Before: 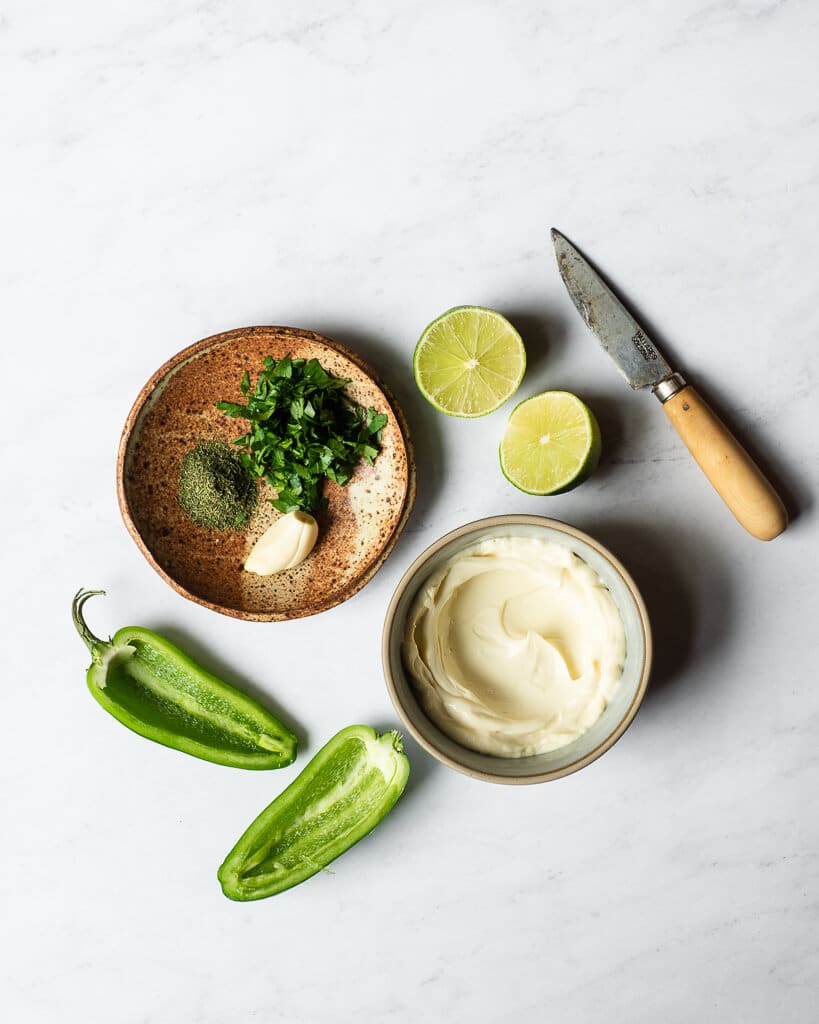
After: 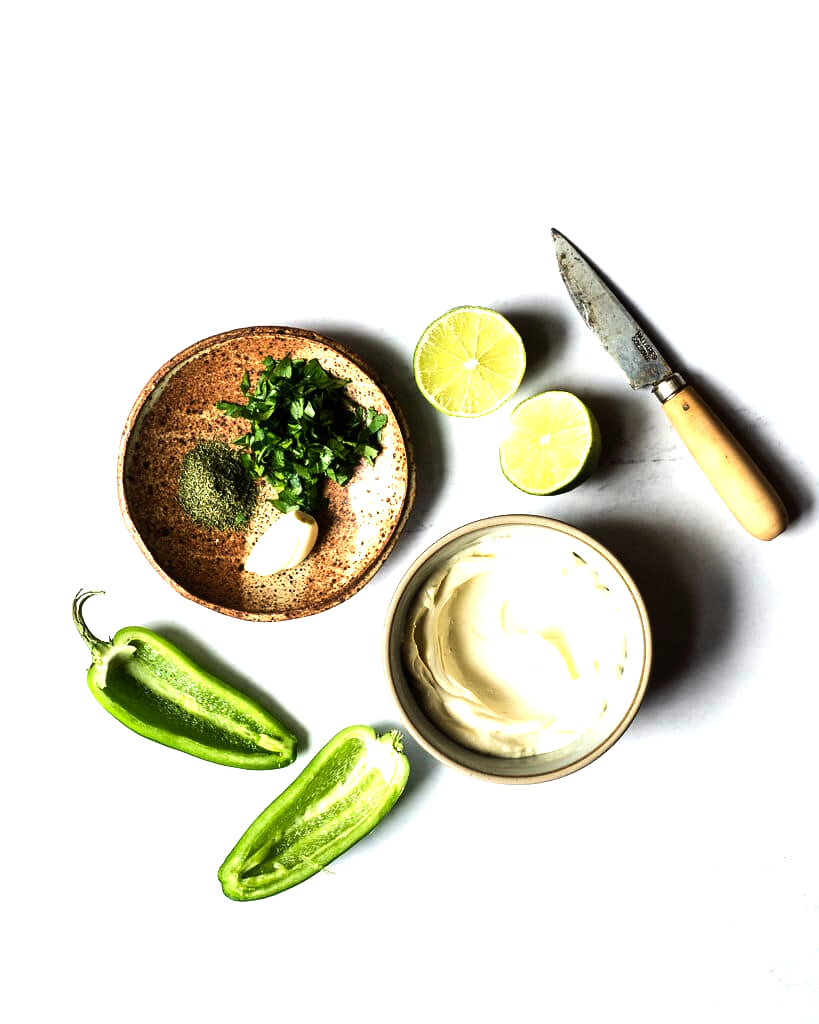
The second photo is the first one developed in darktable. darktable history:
tone equalizer: -8 EV -1.08 EV, -7 EV -1.01 EV, -6 EV -0.867 EV, -5 EV -0.578 EV, -3 EV 0.578 EV, -2 EV 0.867 EV, -1 EV 1.01 EV, +0 EV 1.08 EV, edges refinement/feathering 500, mask exposure compensation -1.57 EV, preserve details no
velvia: strength 17%
